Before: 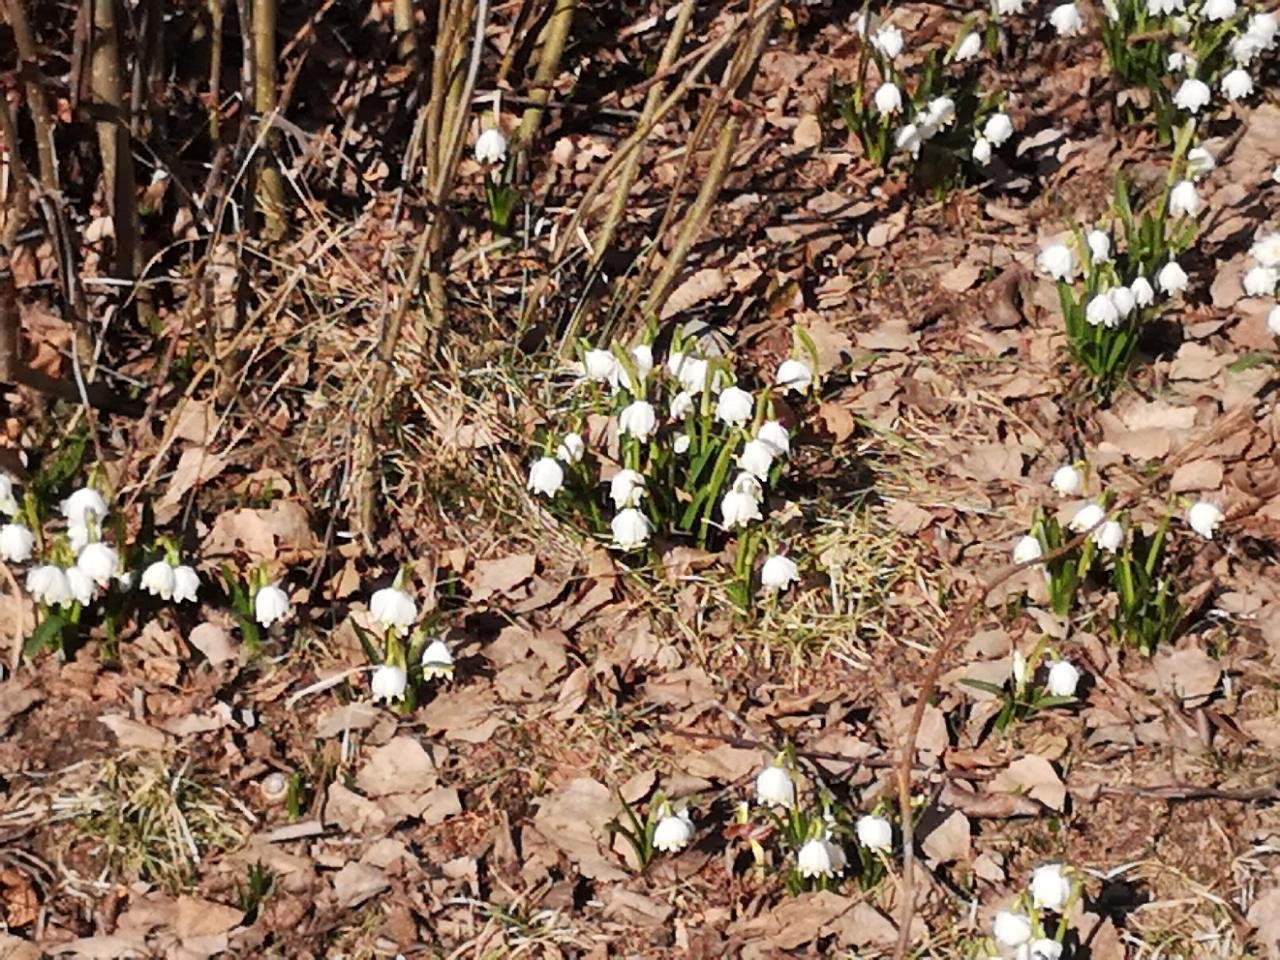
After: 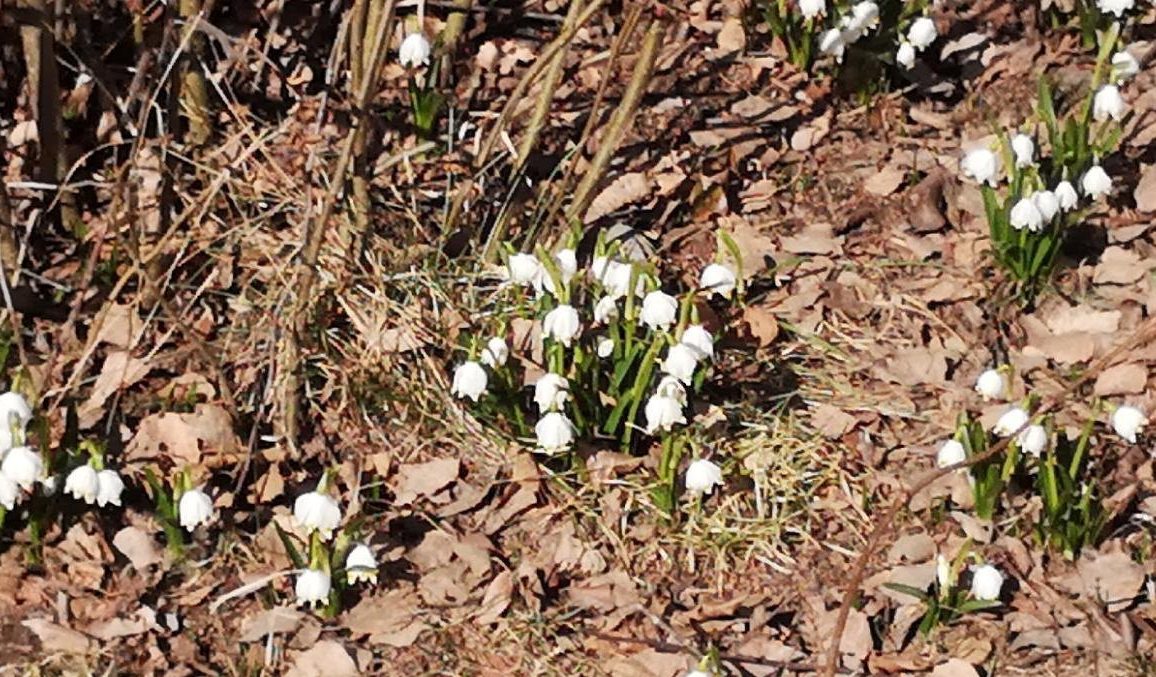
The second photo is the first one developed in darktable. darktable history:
crop: left 5.986%, top 10.08%, right 3.629%, bottom 19.299%
